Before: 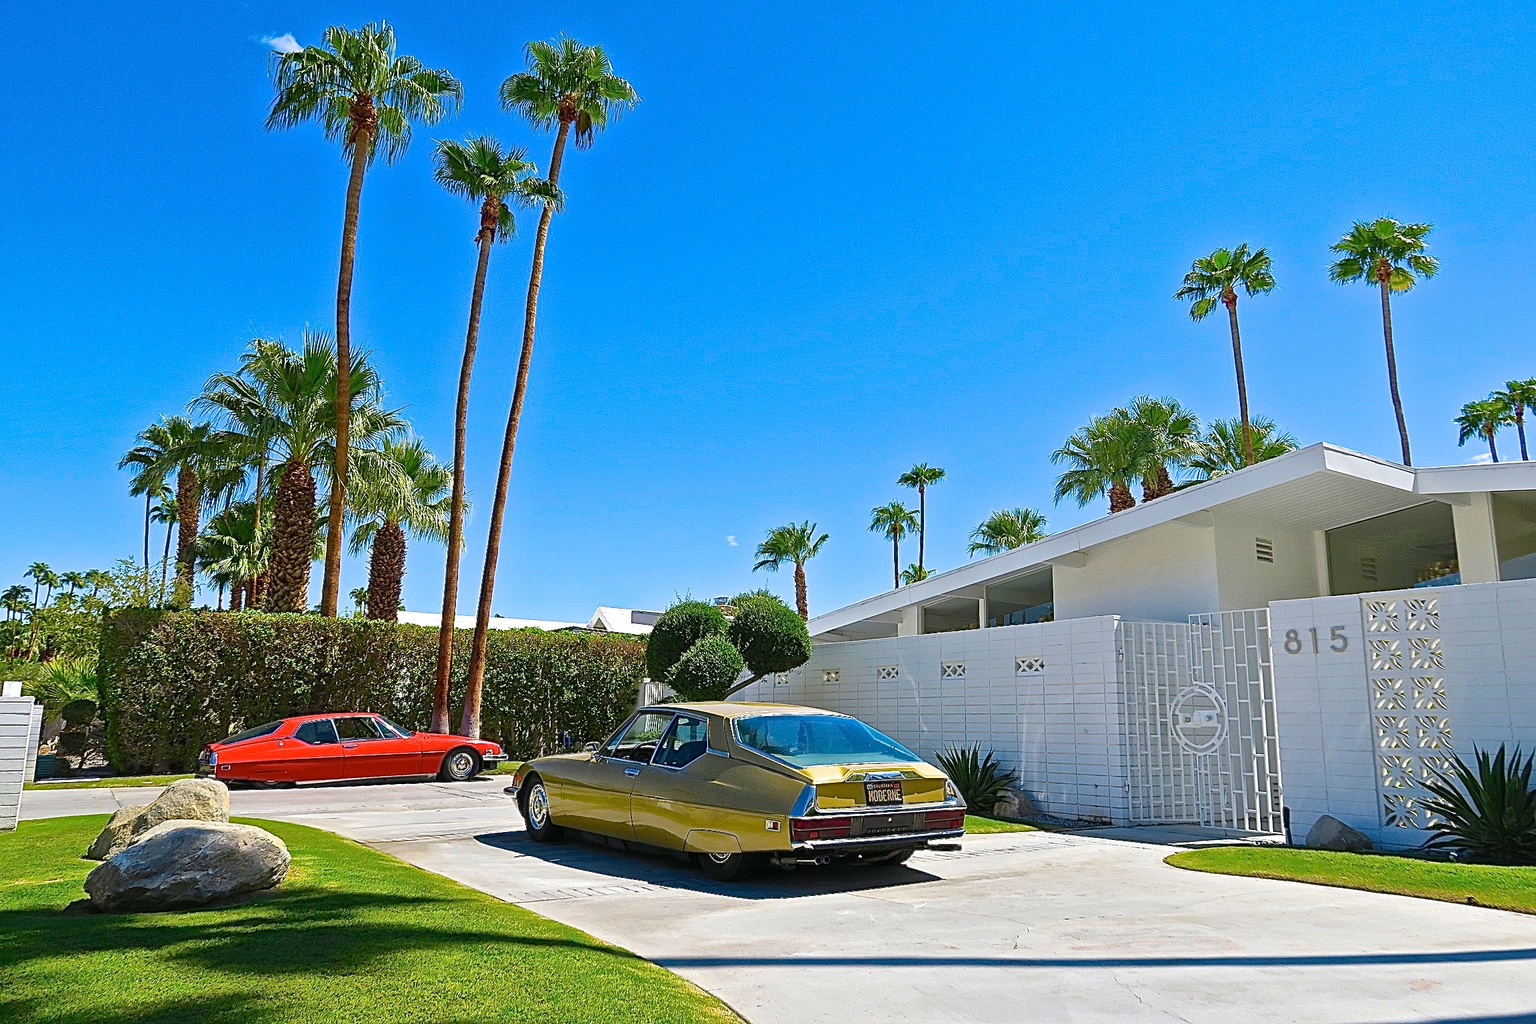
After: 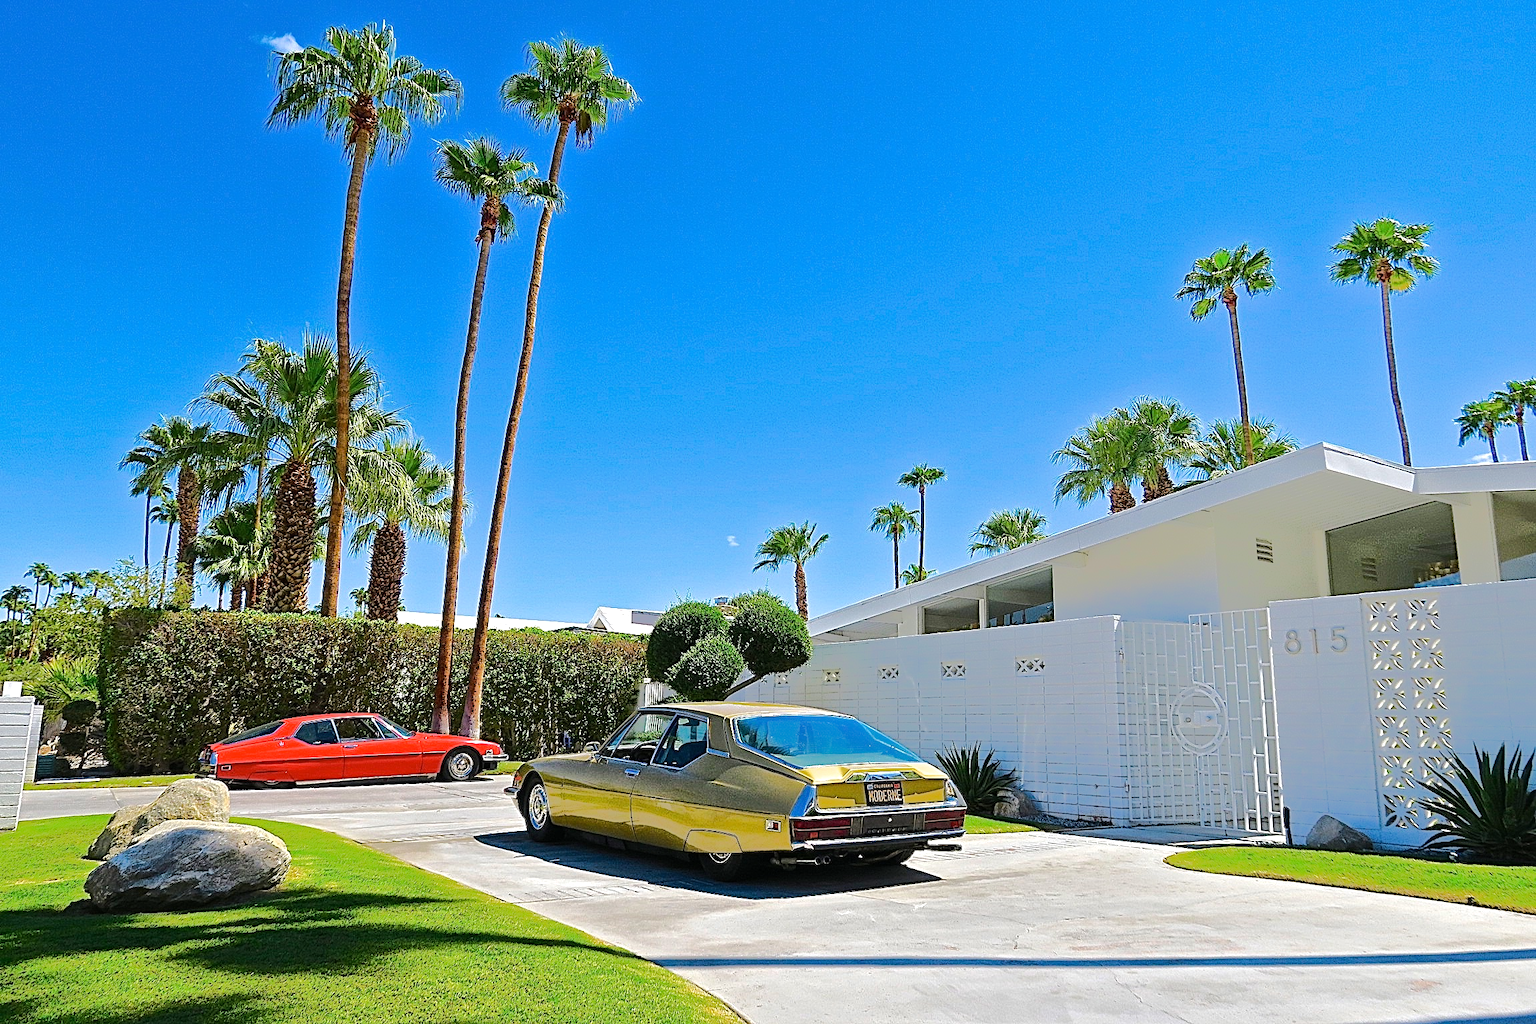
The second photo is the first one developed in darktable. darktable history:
tone equalizer: -8 EV -0.494 EV, -7 EV -0.284 EV, -6 EV -0.117 EV, -5 EV 0.395 EV, -4 EV 0.978 EV, -3 EV 0.813 EV, -2 EV -0.015 EV, -1 EV 0.13 EV, +0 EV -0.025 EV, edges refinement/feathering 500, mask exposure compensation -1.57 EV, preserve details no
